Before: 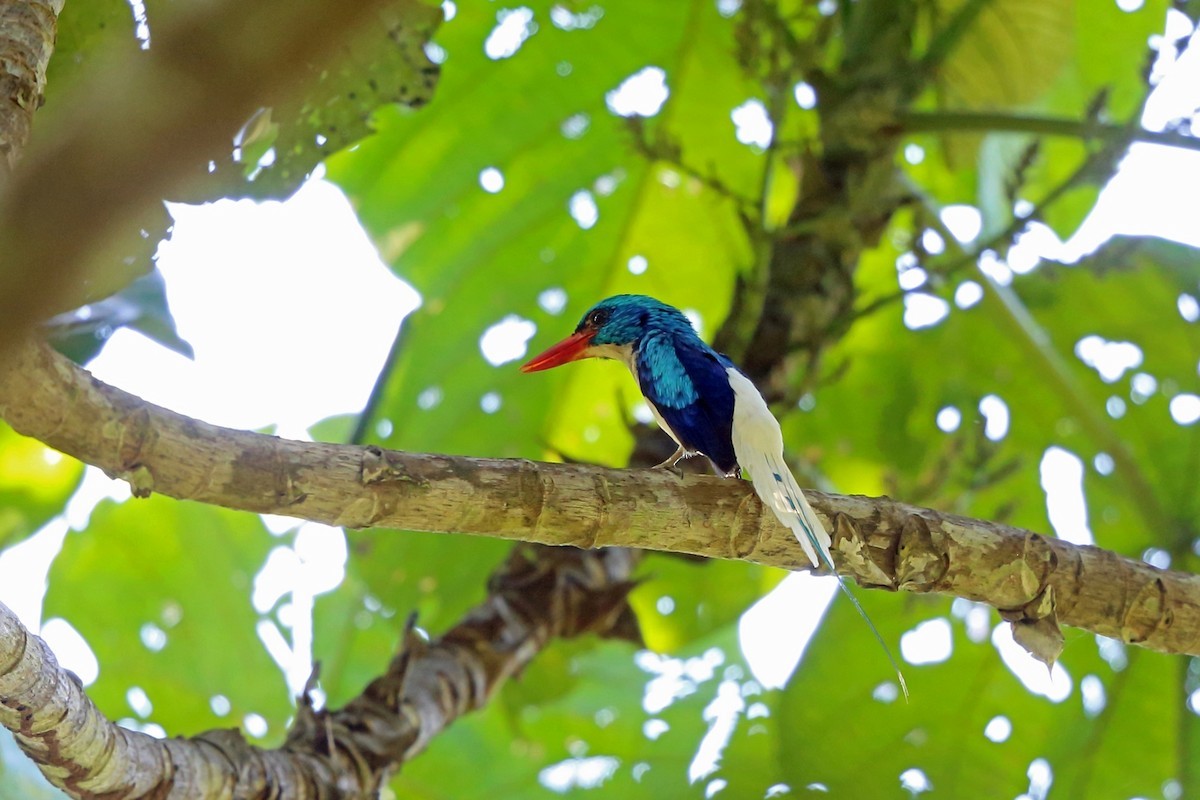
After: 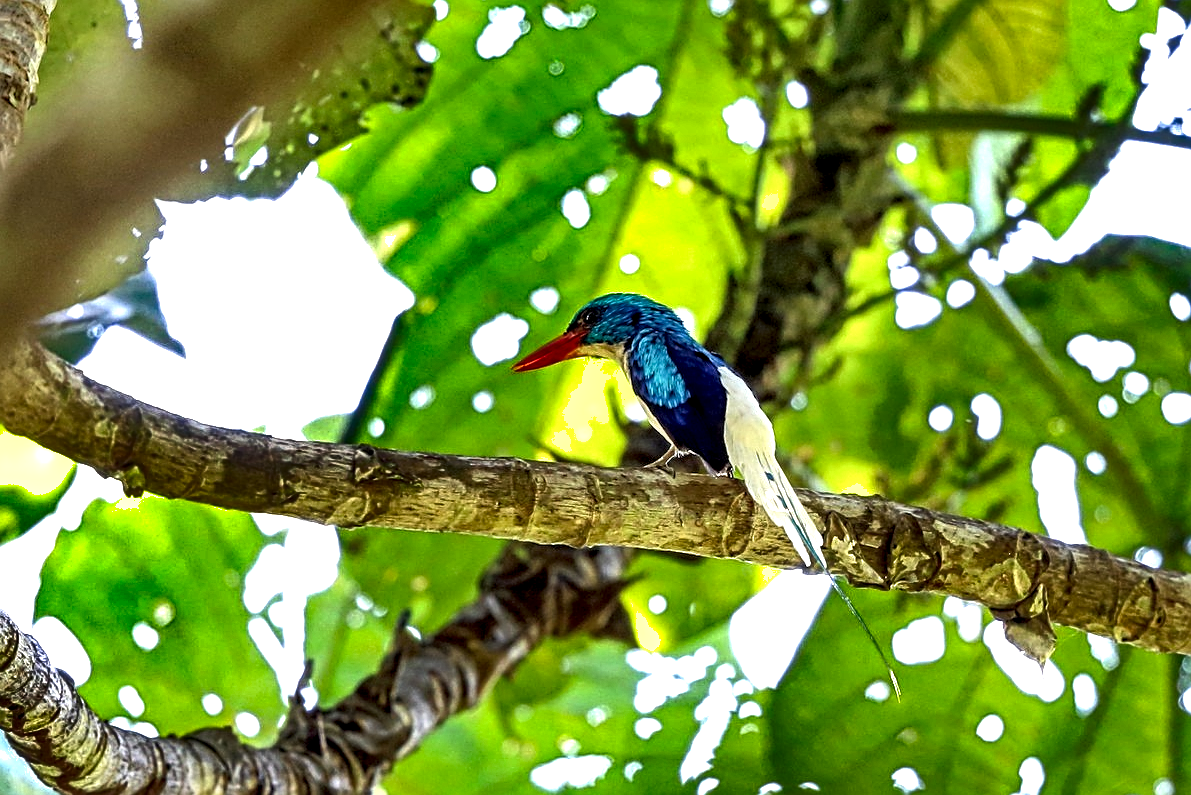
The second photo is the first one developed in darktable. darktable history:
crop and rotate: left 0.706%, top 0.198%, bottom 0.351%
local contrast: highlights 78%, shadows 56%, detail 175%, midtone range 0.428
shadows and highlights: shadows 18.55, highlights -84.99, soften with gaussian
tone equalizer: -8 EV -0.739 EV, -7 EV -0.67 EV, -6 EV -0.599 EV, -5 EV -0.367 EV, -3 EV 0.37 EV, -2 EV 0.6 EV, -1 EV 0.7 EV, +0 EV 0.746 EV
sharpen: on, module defaults
